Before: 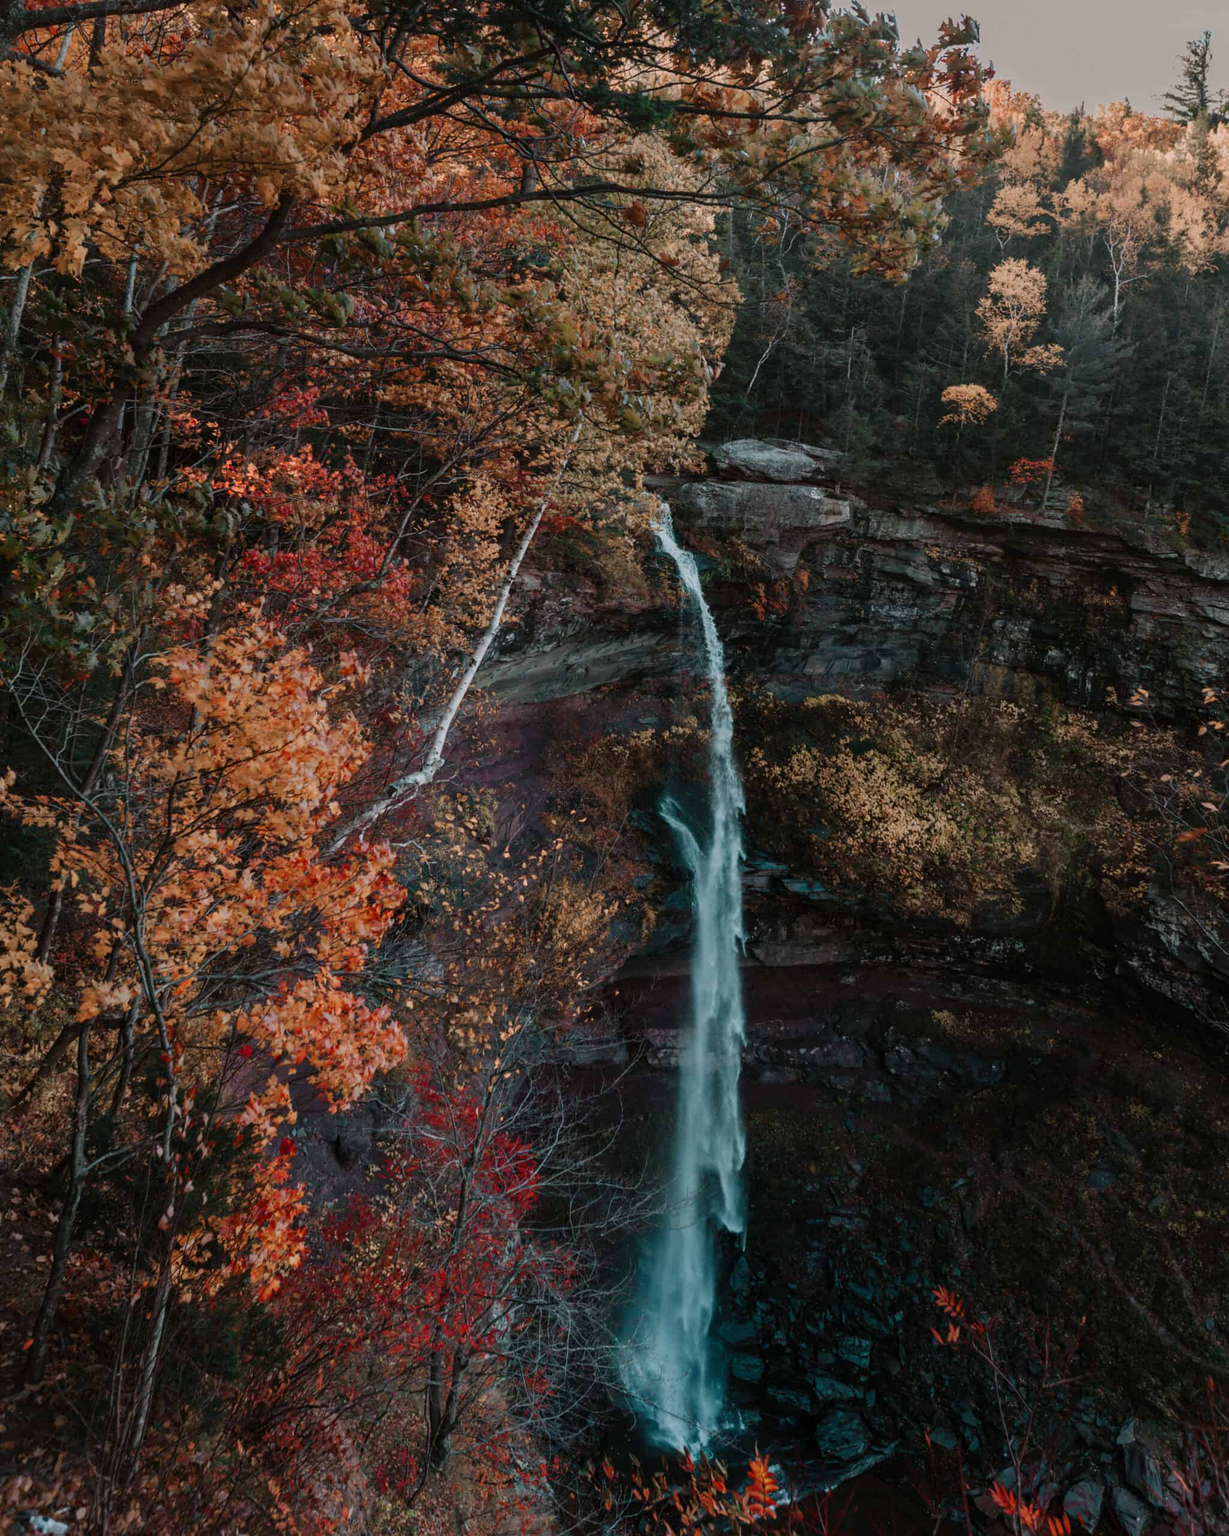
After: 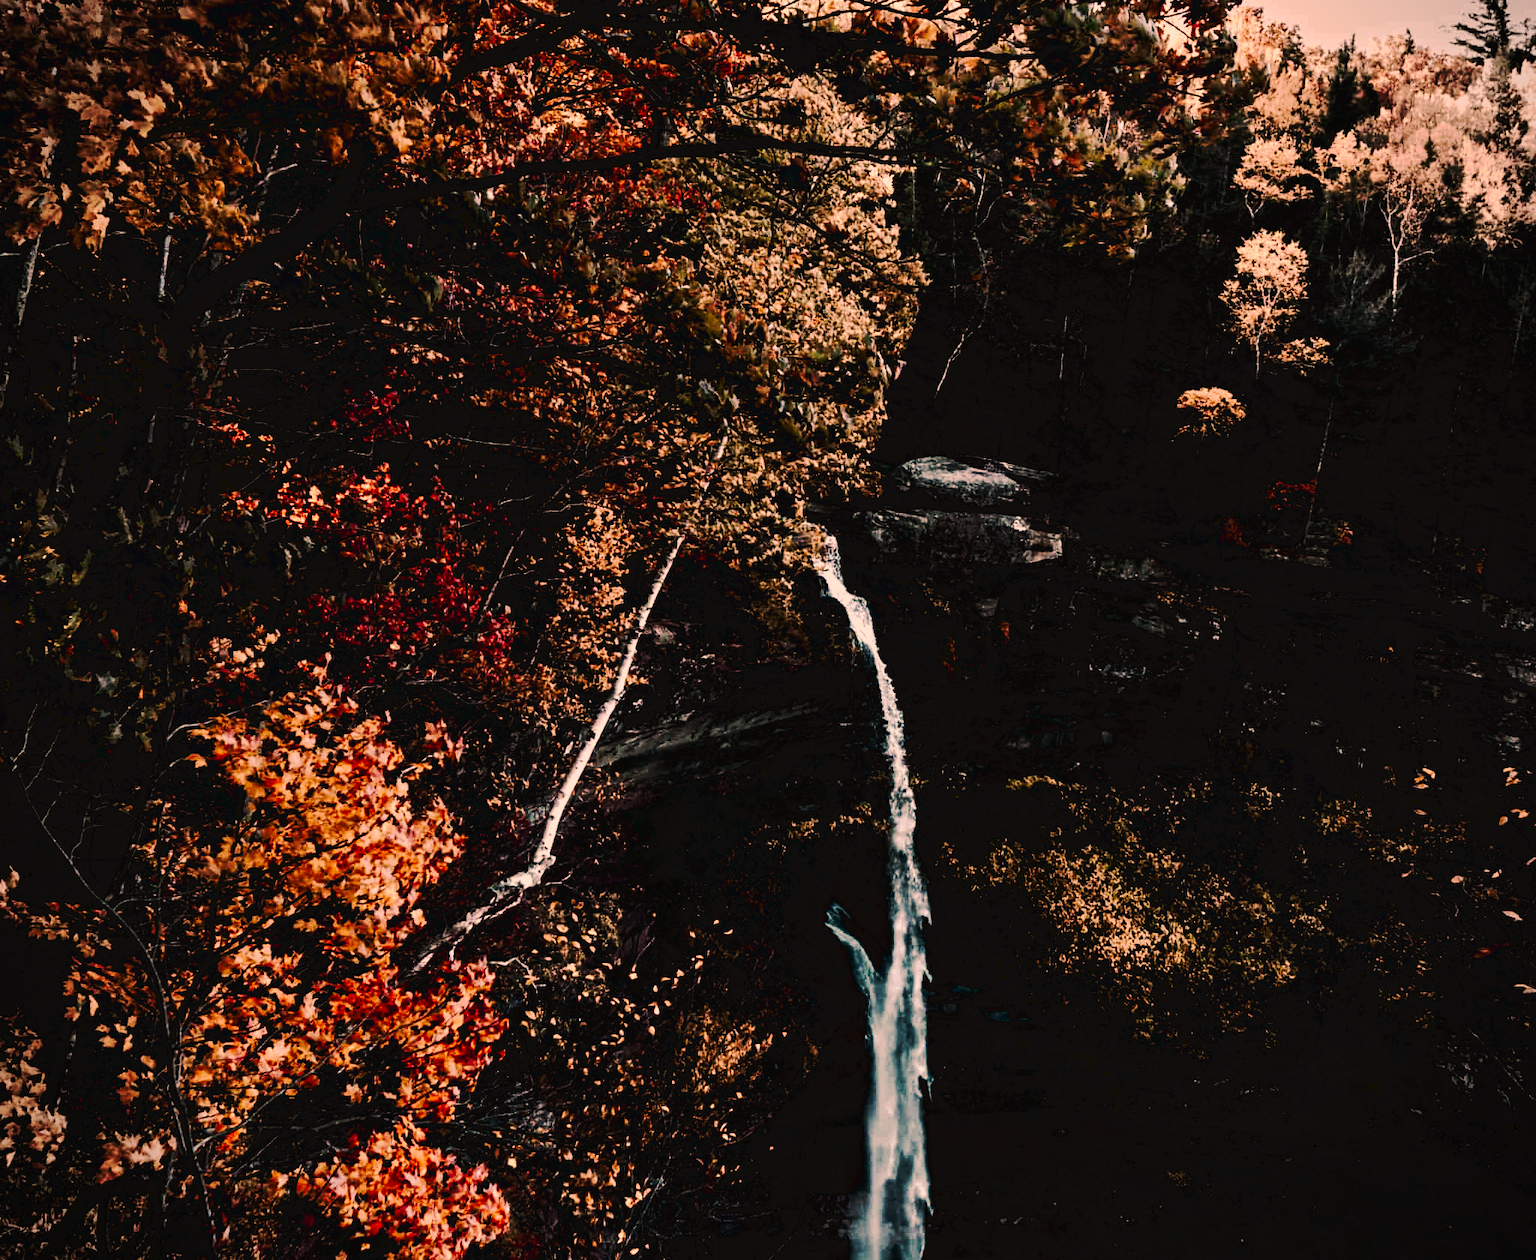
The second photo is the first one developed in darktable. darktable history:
contrast brightness saturation: contrast 0.25, saturation -0.31
vignetting: fall-off start 92.6%, brightness -0.52, saturation -0.51, center (-0.012, 0)
color correction: highlights a* 21.16, highlights b* 19.61
white balance: emerald 1
tone curve: curves: ch0 [(0, 0) (0.003, 0.043) (0.011, 0.043) (0.025, 0.035) (0.044, 0.042) (0.069, 0.035) (0.1, 0.03) (0.136, 0.017) (0.177, 0.03) (0.224, 0.06) (0.277, 0.118) (0.335, 0.189) (0.399, 0.297) (0.468, 0.483) (0.543, 0.631) (0.623, 0.746) (0.709, 0.823) (0.801, 0.944) (0.898, 0.966) (1, 1)], preserve colors none
crop and rotate: top 4.848%, bottom 29.503%
